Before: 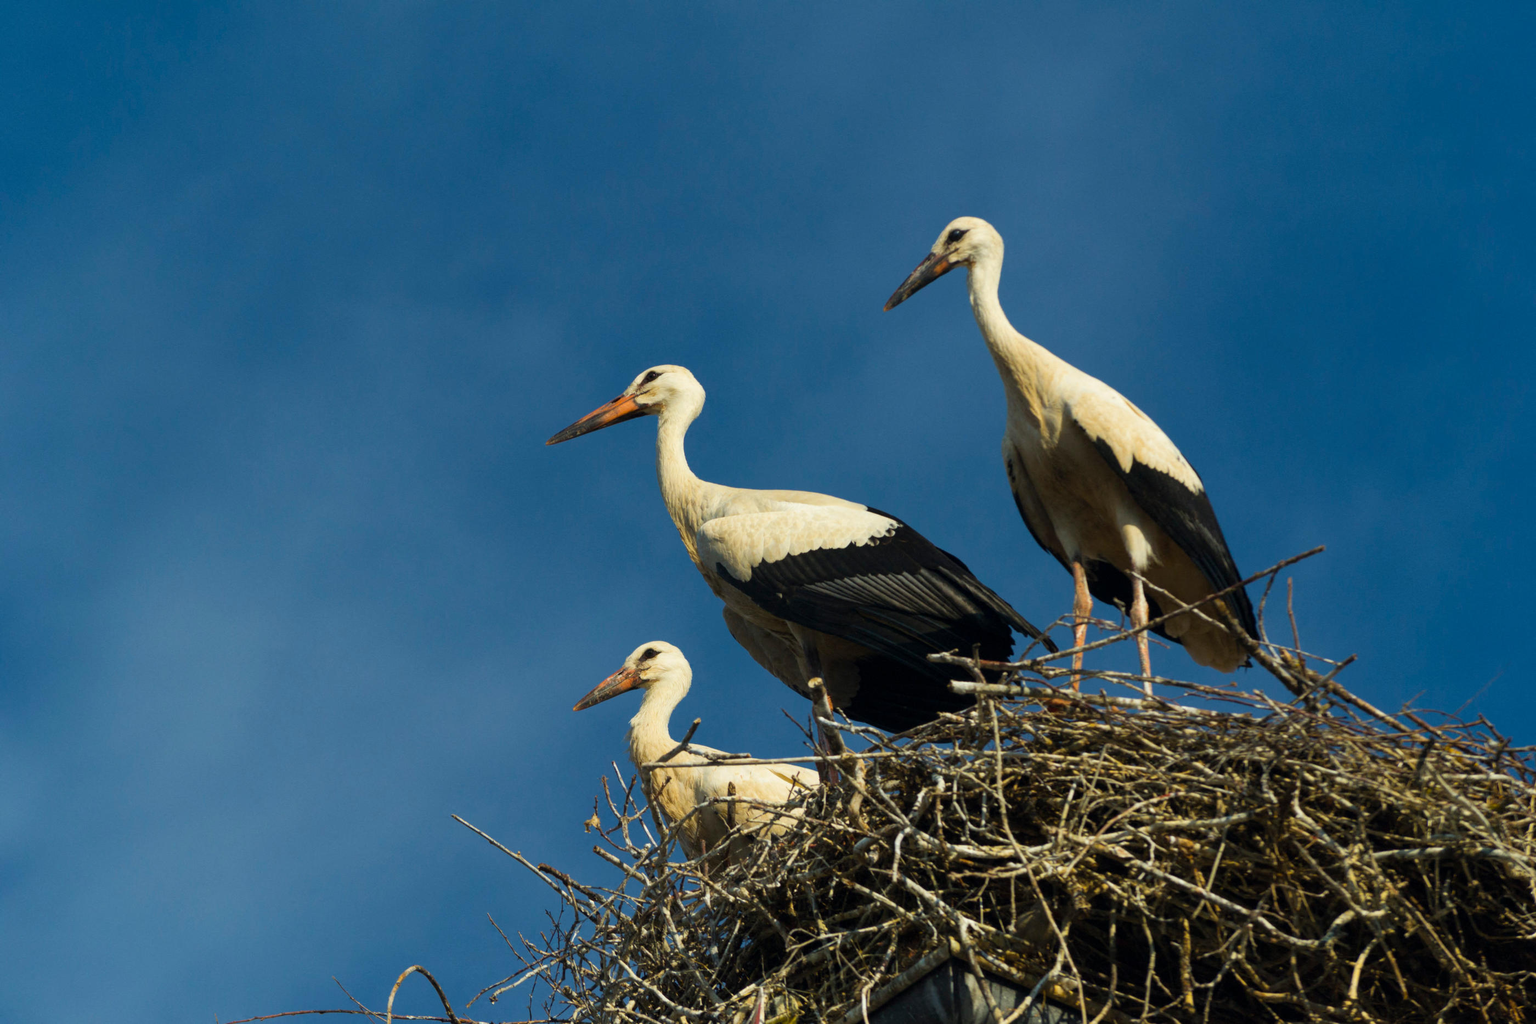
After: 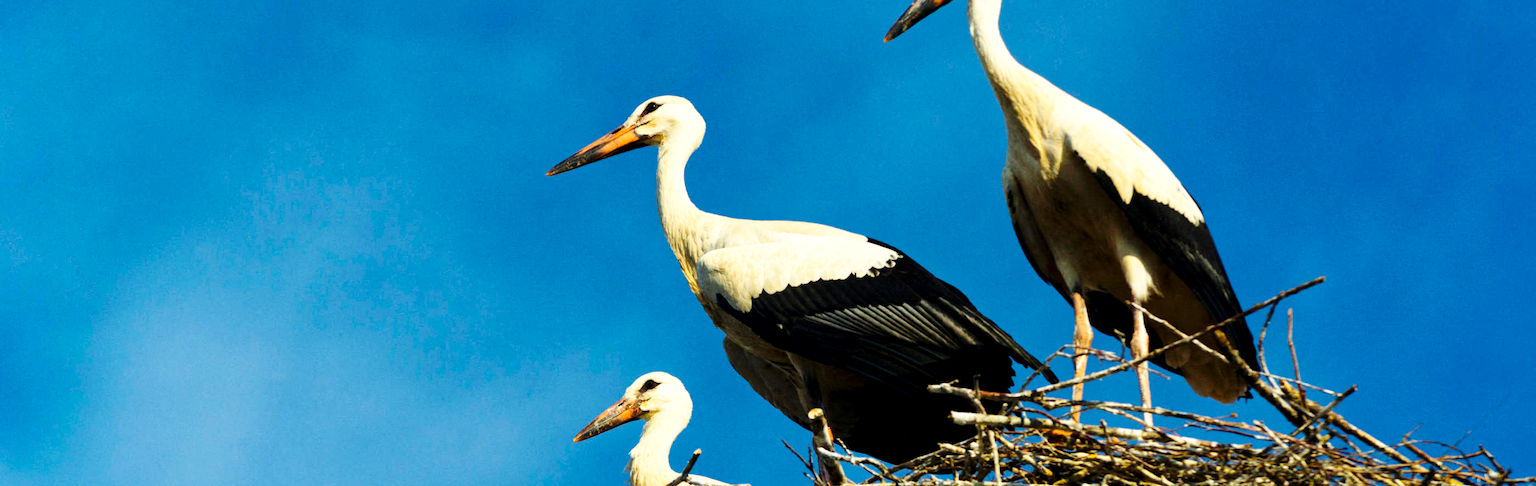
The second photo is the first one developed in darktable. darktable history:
exposure: black level correction 0.004, exposure 0.417 EV, compensate highlight preservation false
local contrast: mode bilateral grid, contrast 27, coarseness 17, detail 116%, midtone range 0.2
crop and rotate: top 26.33%, bottom 26.169%
contrast brightness saturation: contrast 0.096, brightness 0.032, saturation 0.088
base curve: curves: ch0 [(0, 0) (0.036, 0.025) (0.121, 0.166) (0.206, 0.329) (0.605, 0.79) (1, 1)], preserve colors none
